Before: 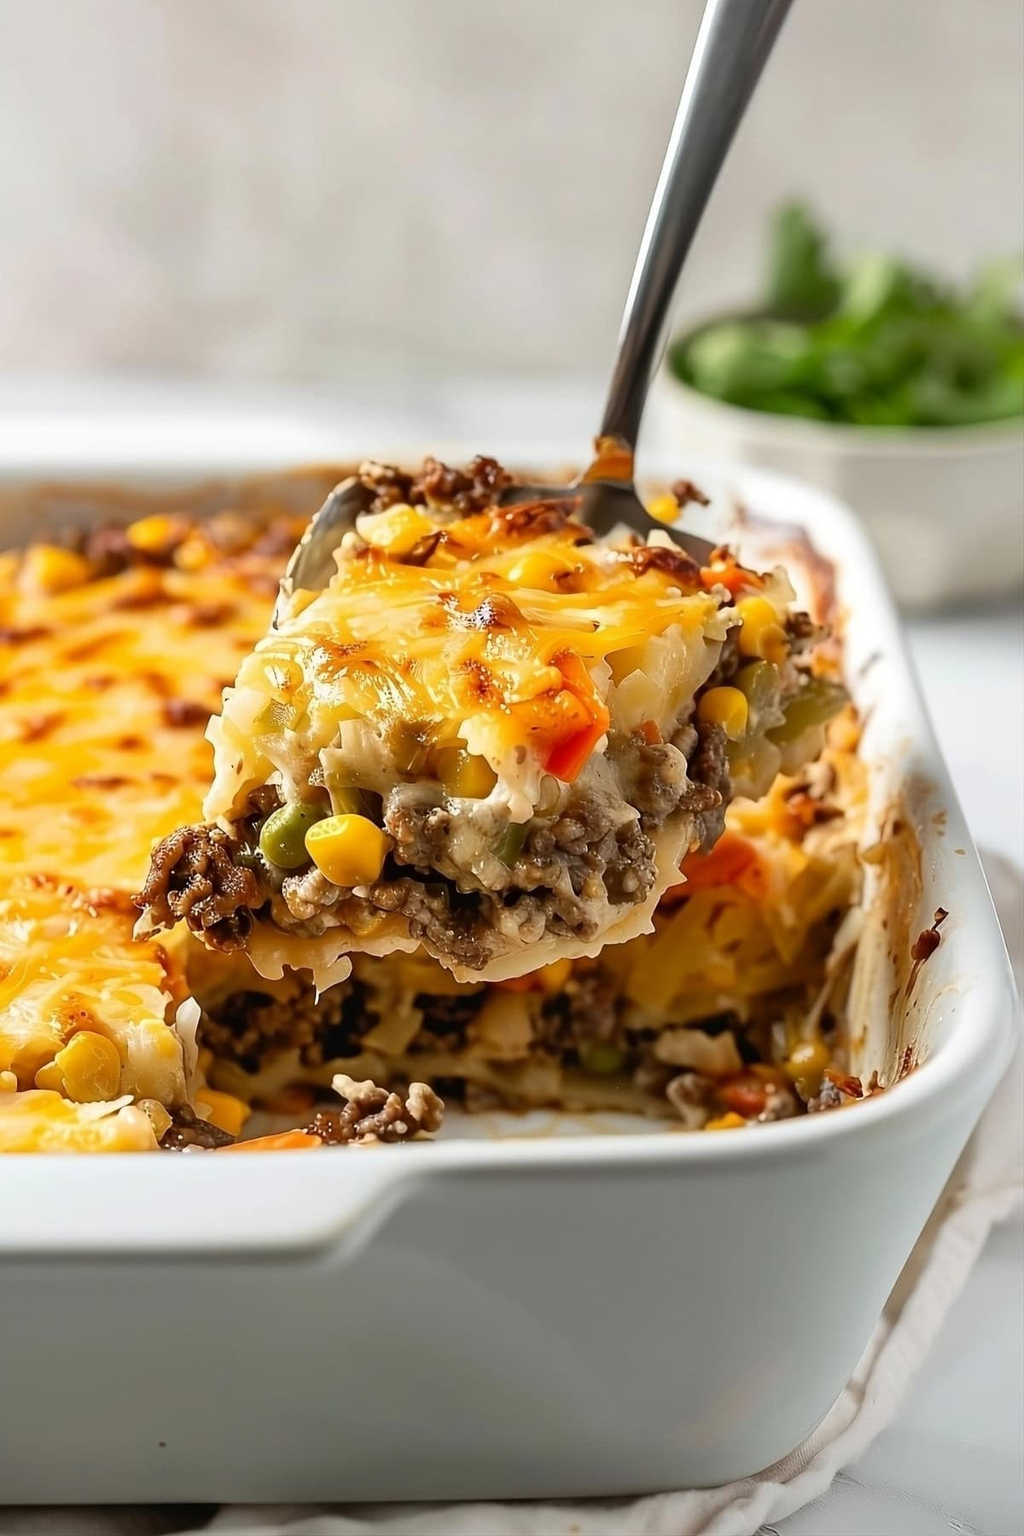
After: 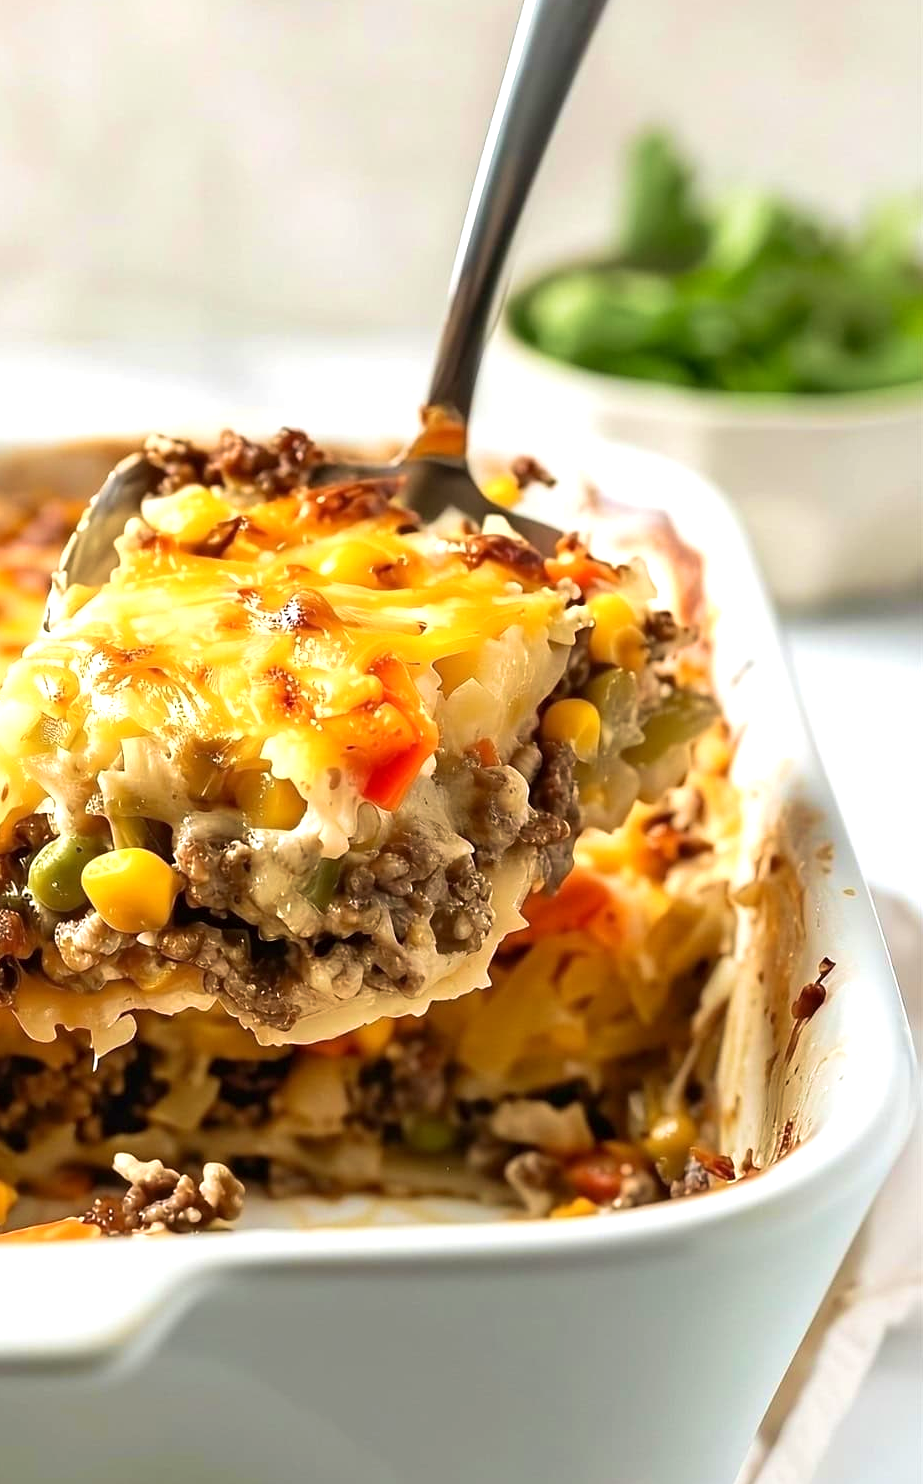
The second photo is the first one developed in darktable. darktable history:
exposure: black level correction 0.001, exposure 0.498 EV, compensate exposure bias true, compensate highlight preservation false
crop: left 23.078%, top 5.909%, bottom 11.612%
velvia: strength 44.5%
